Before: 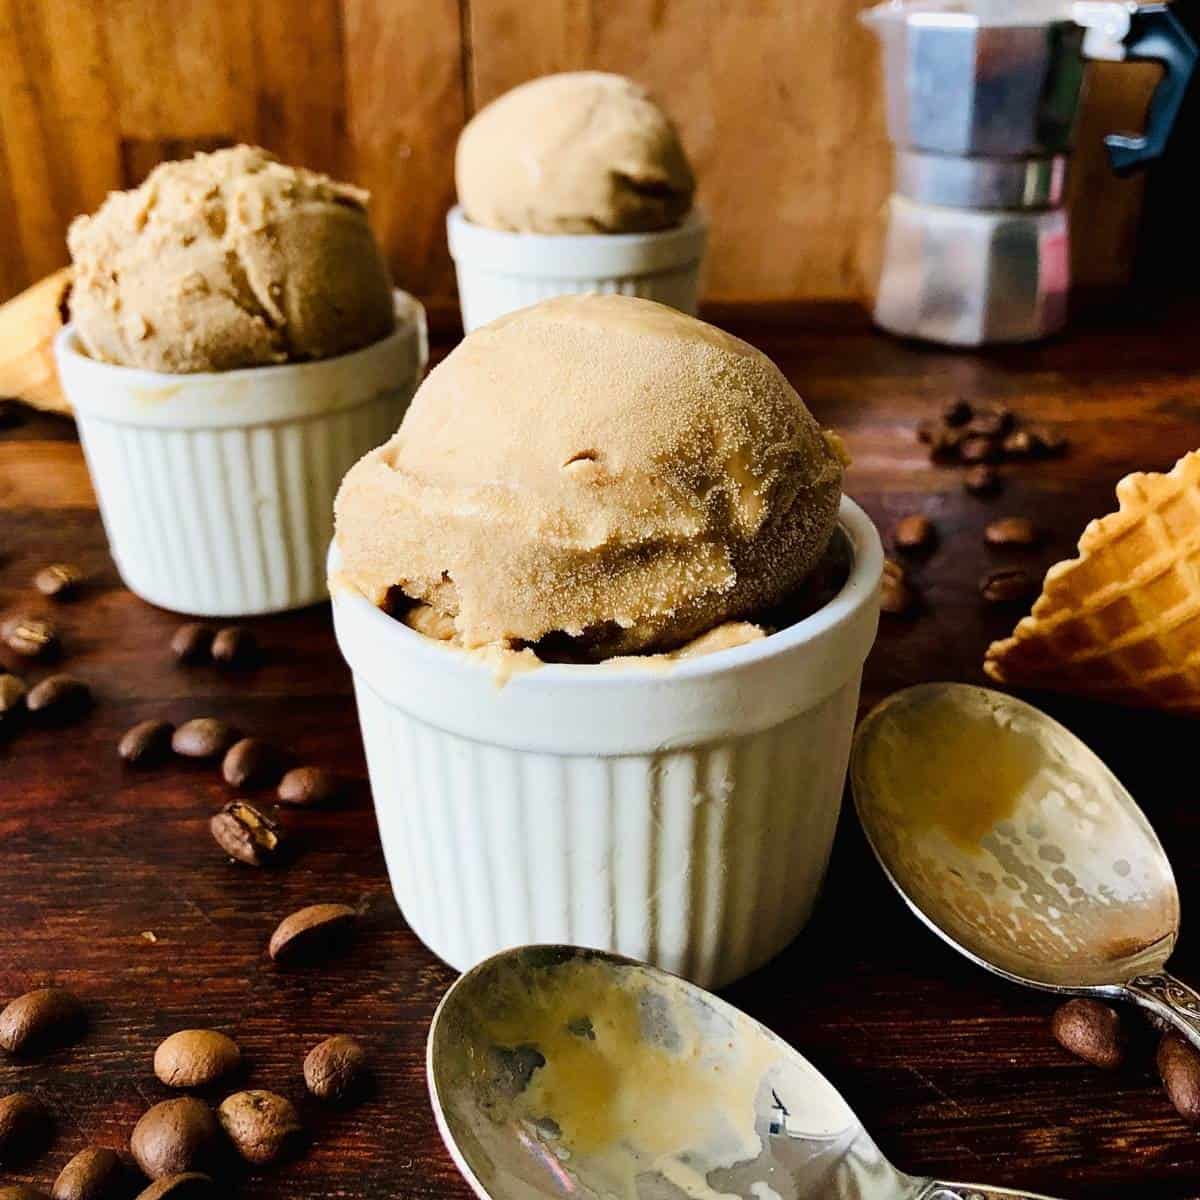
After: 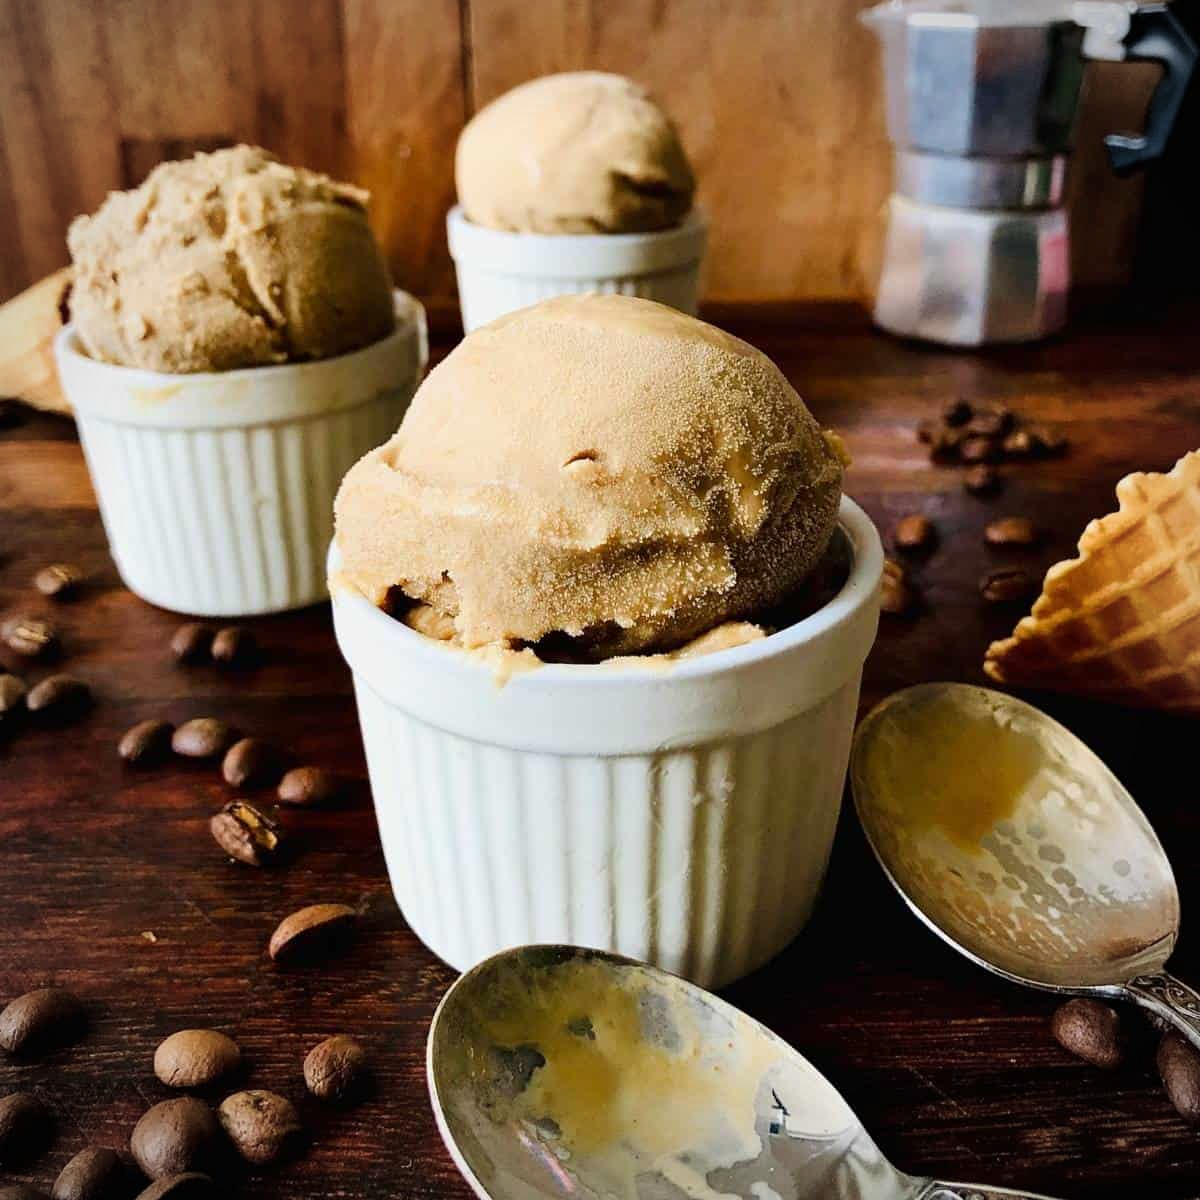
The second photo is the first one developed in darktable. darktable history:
vignetting: fall-off radius 60.98%
